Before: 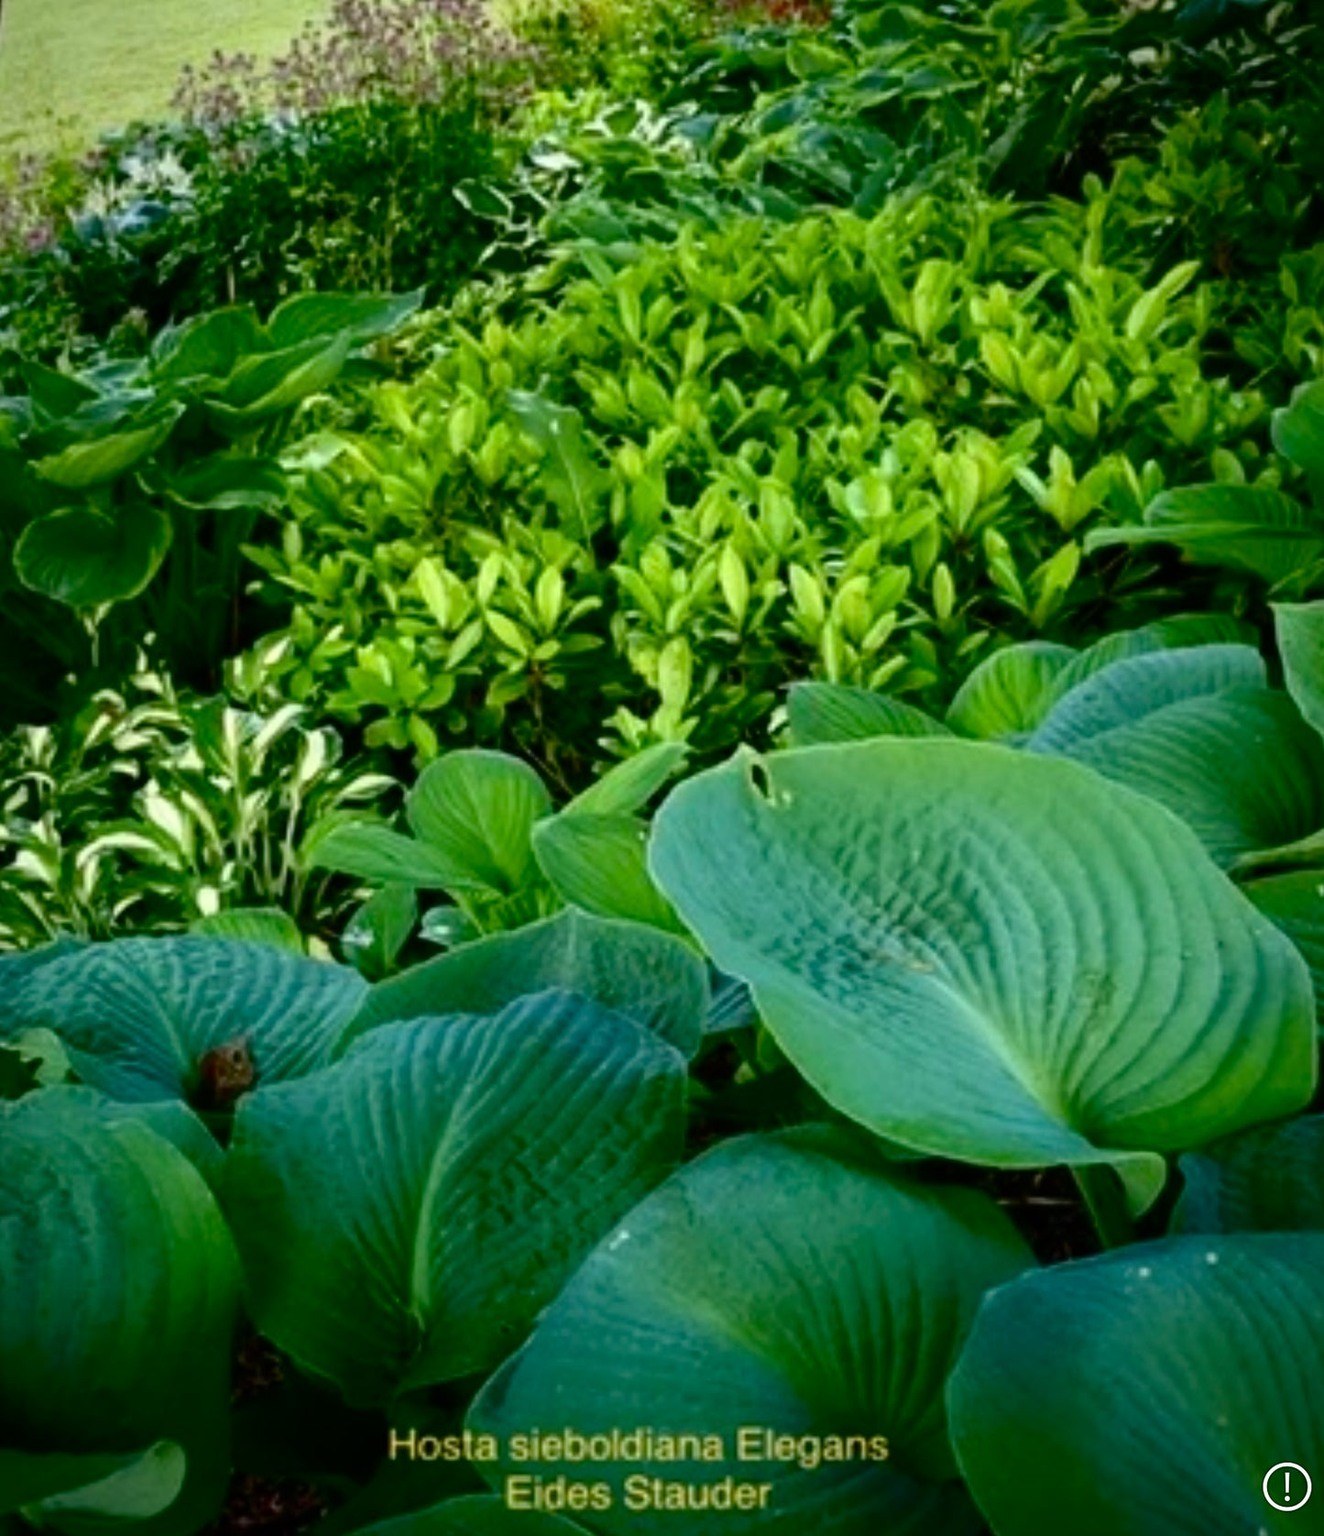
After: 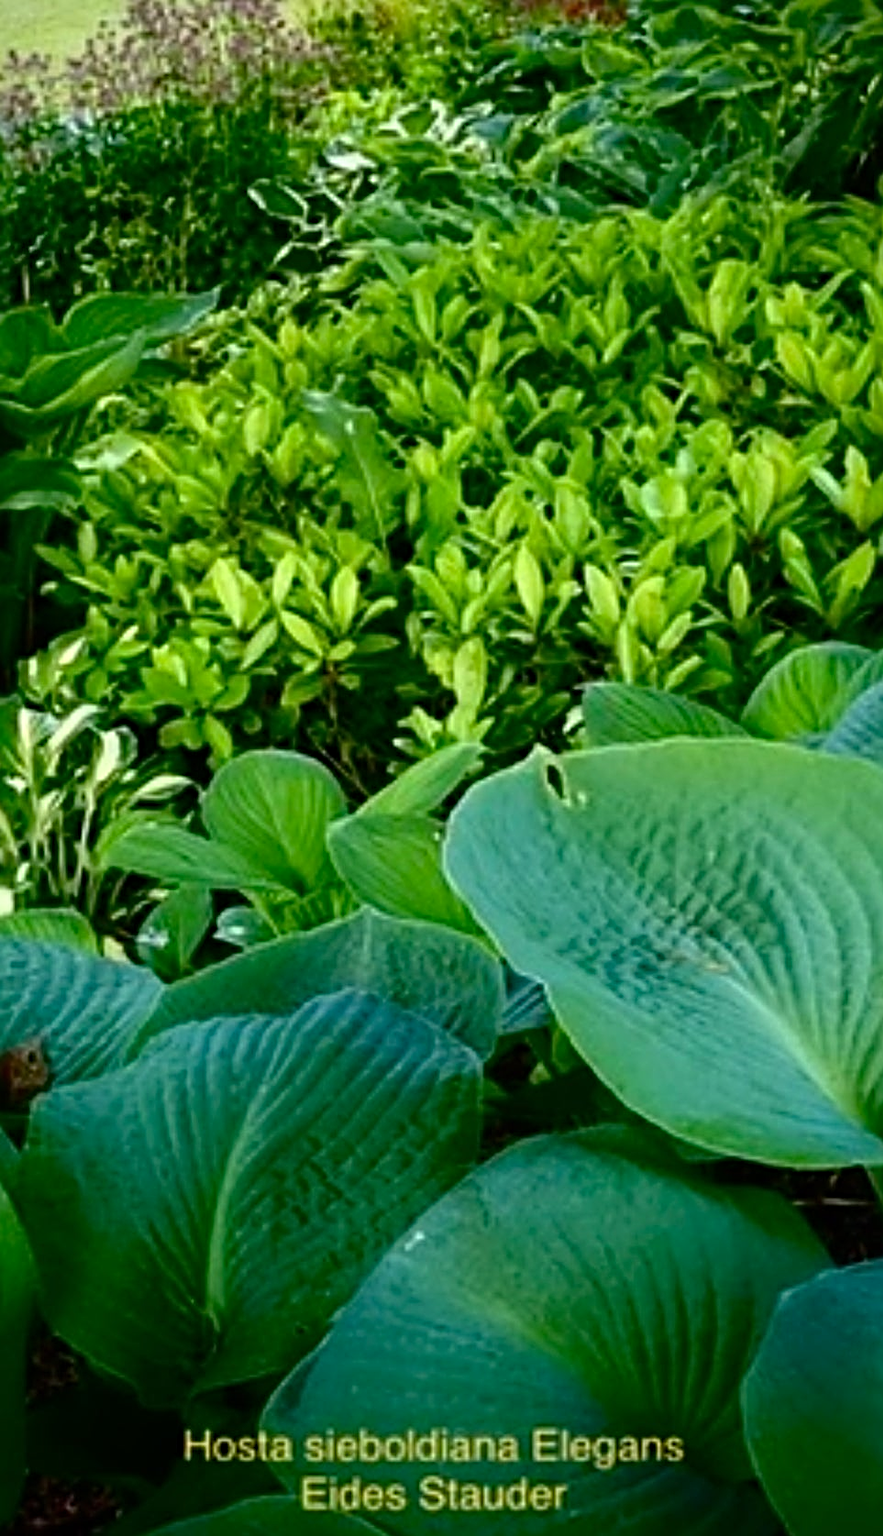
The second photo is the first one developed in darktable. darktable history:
sharpen: radius 4
crop and rotate: left 15.546%, right 17.787%
color balance rgb: global vibrance 6.81%, saturation formula JzAzBz (2021)
